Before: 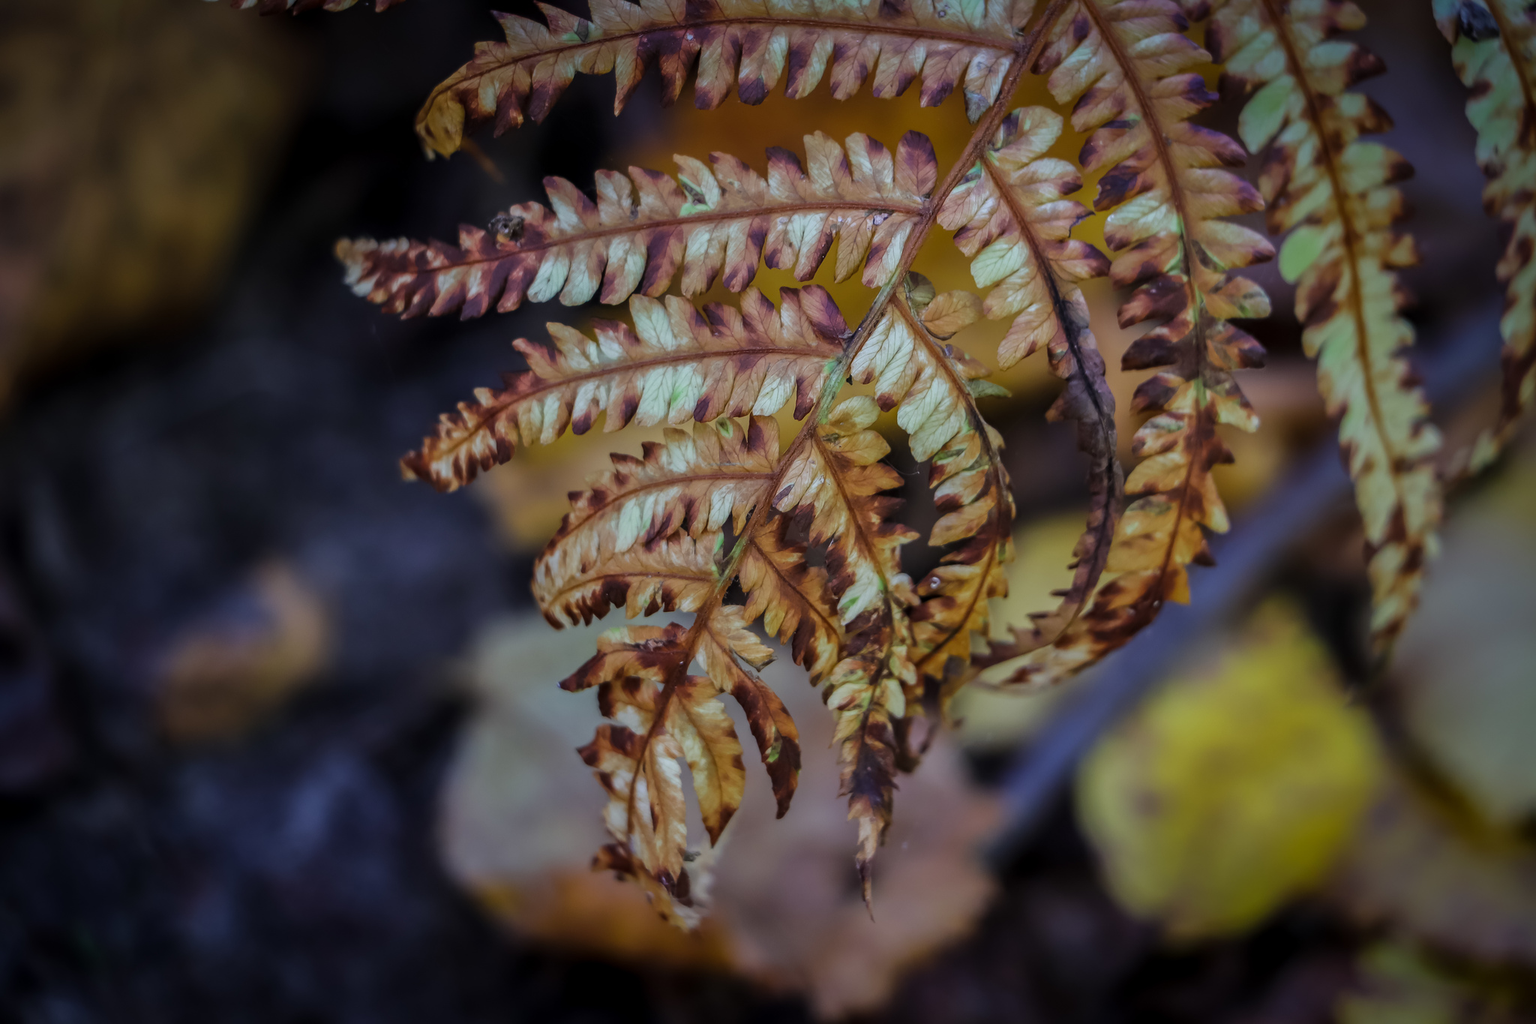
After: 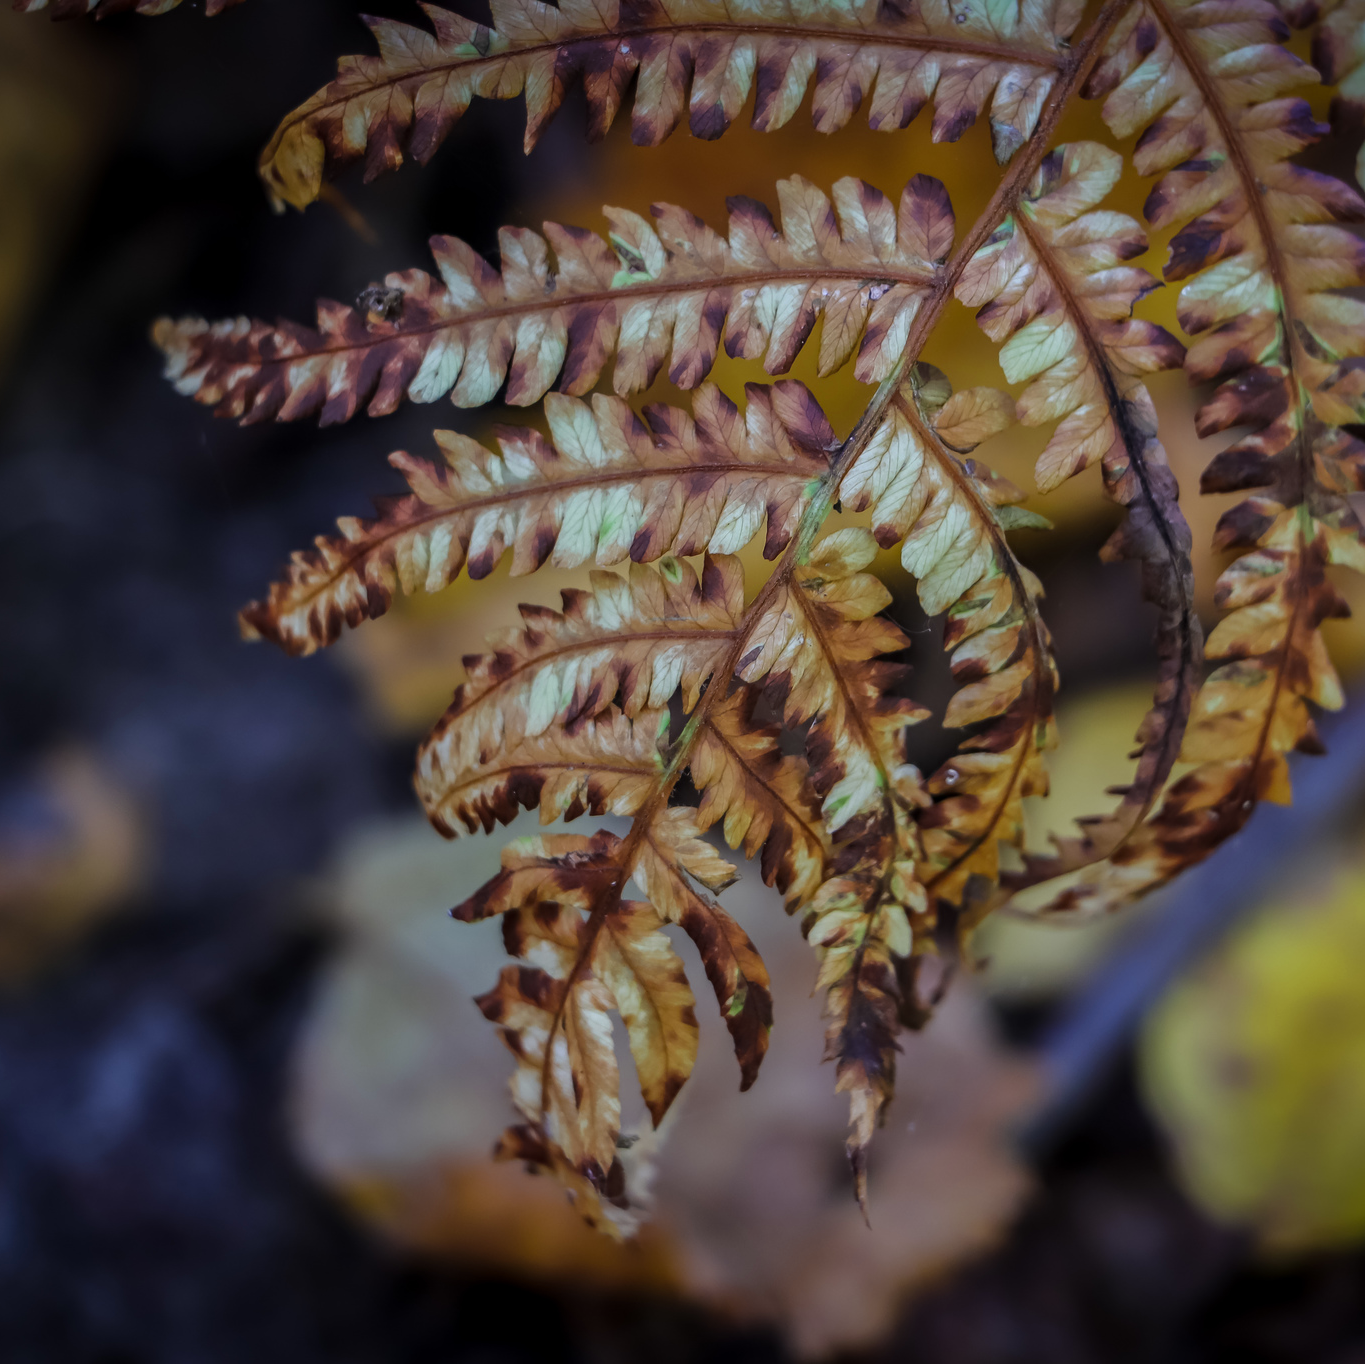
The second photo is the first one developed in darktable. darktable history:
crop and rotate: left 14.436%, right 18.898%
color zones: curves: ch0 [(0.068, 0.464) (0.25, 0.5) (0.48, 0.508) (0.75, 0.536) (0.886, 0.476) (0.967, 0.456)]; ch1 [(0.066, 0.456) (0.25, 0.5) (0.616, 0.508) (0.746, 0.56) (0.934, 0.444)]
